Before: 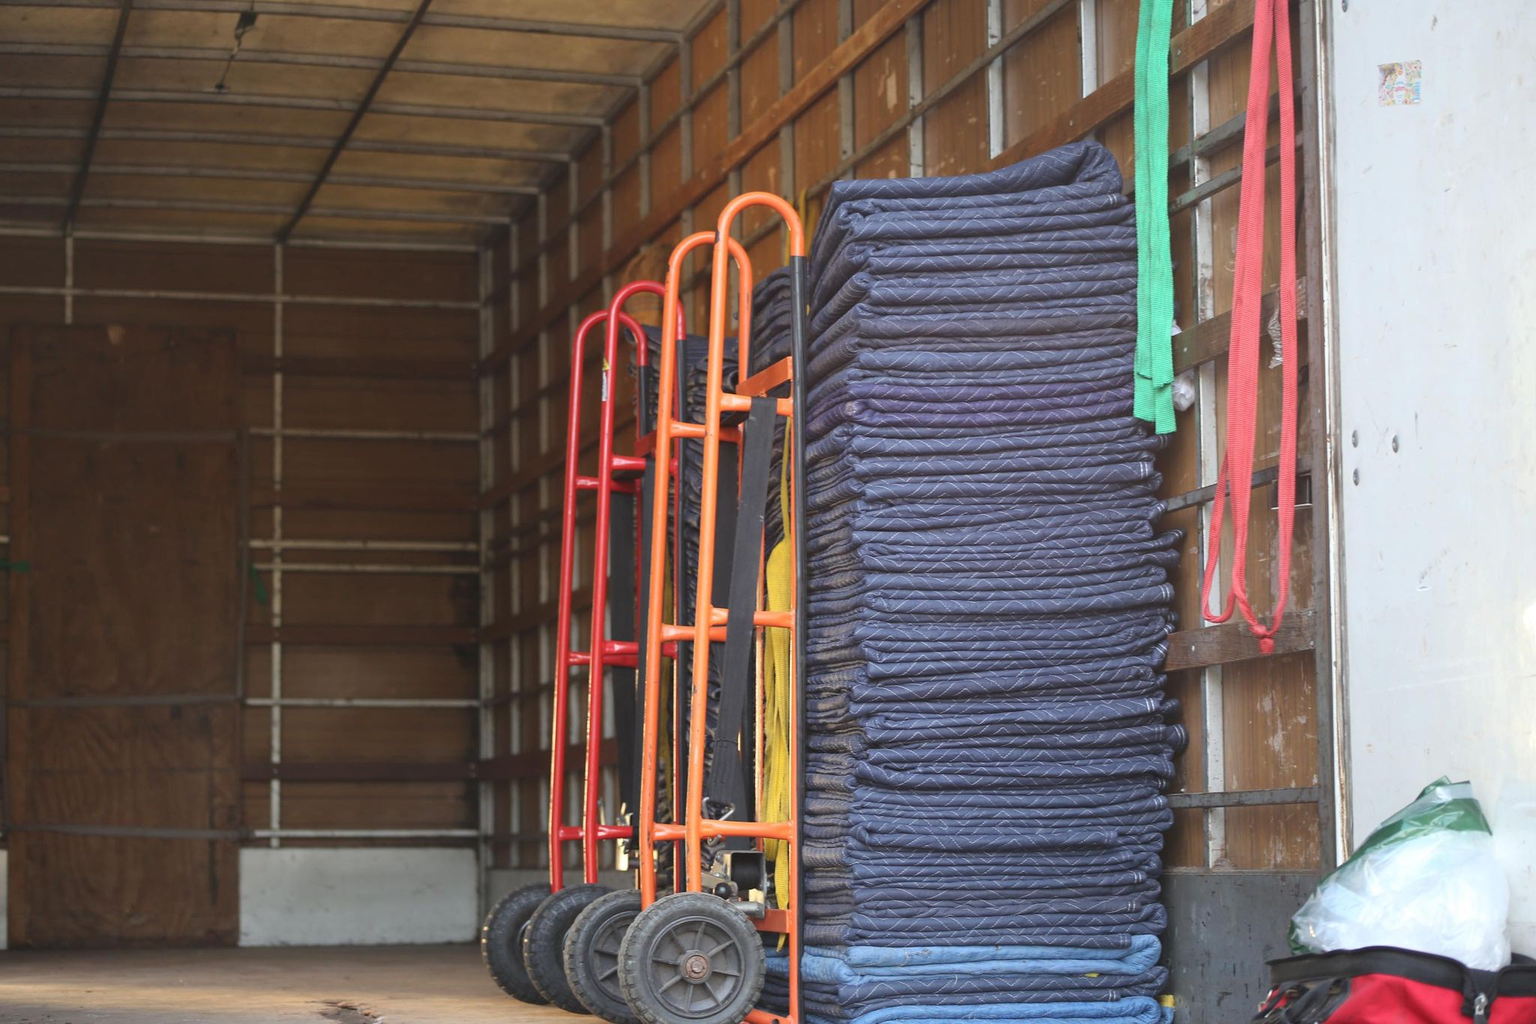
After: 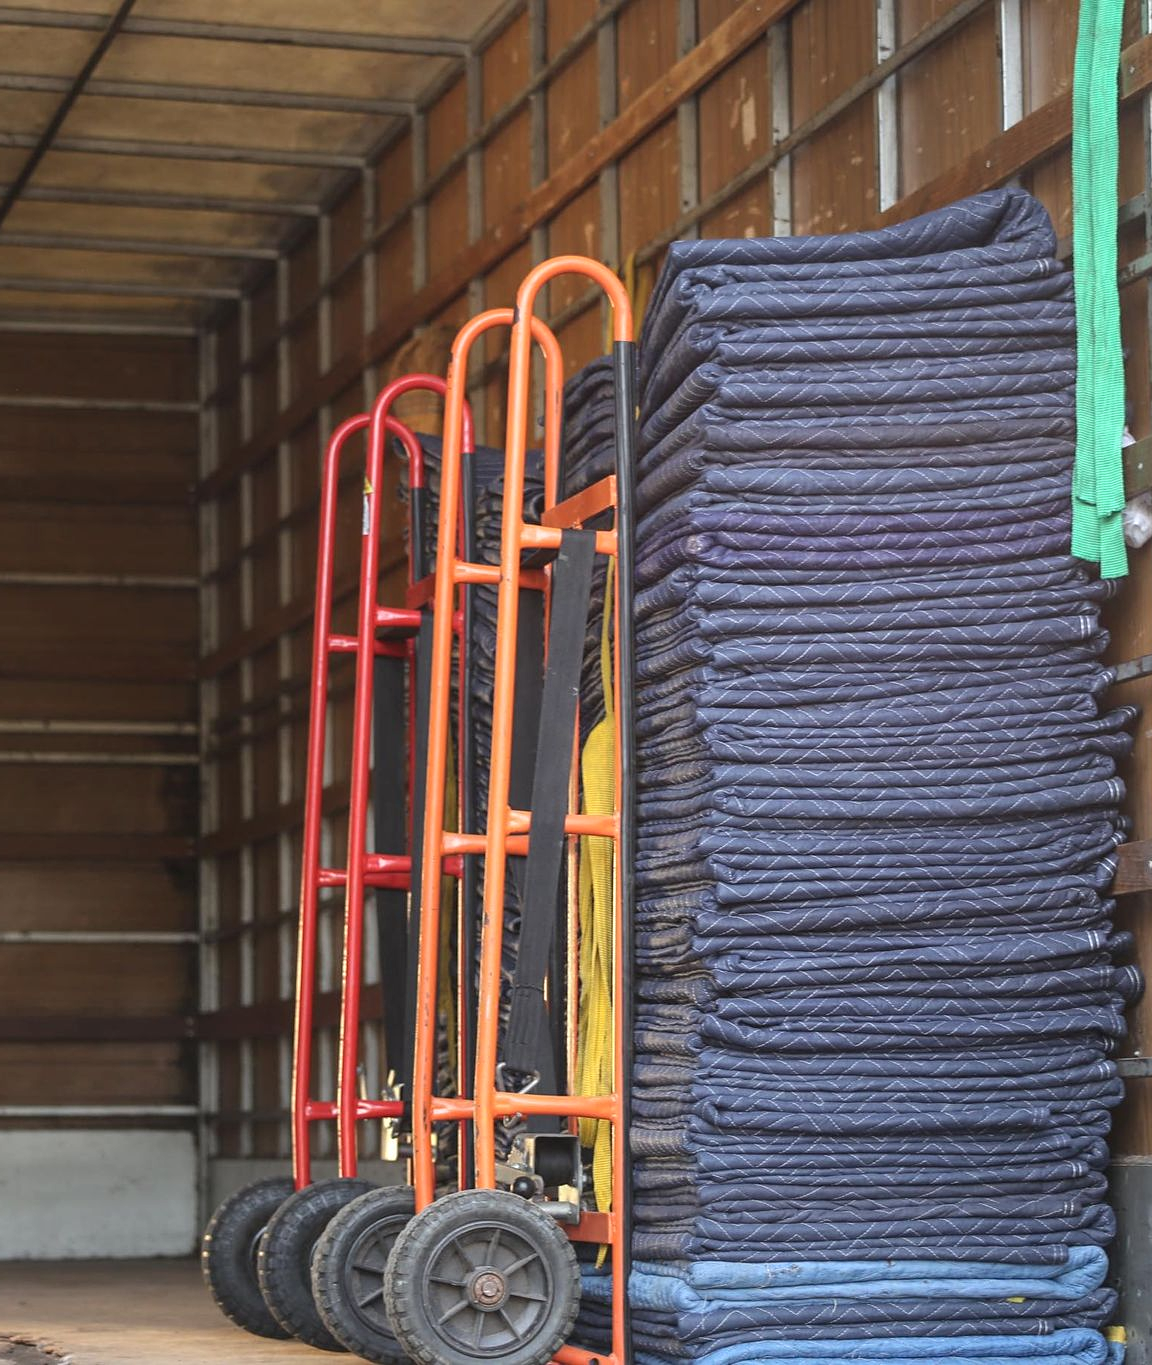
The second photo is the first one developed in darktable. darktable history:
sharpen: amount 0.2
local contrast: on, module defaults
crop: left 21.496%, right 22.254%
